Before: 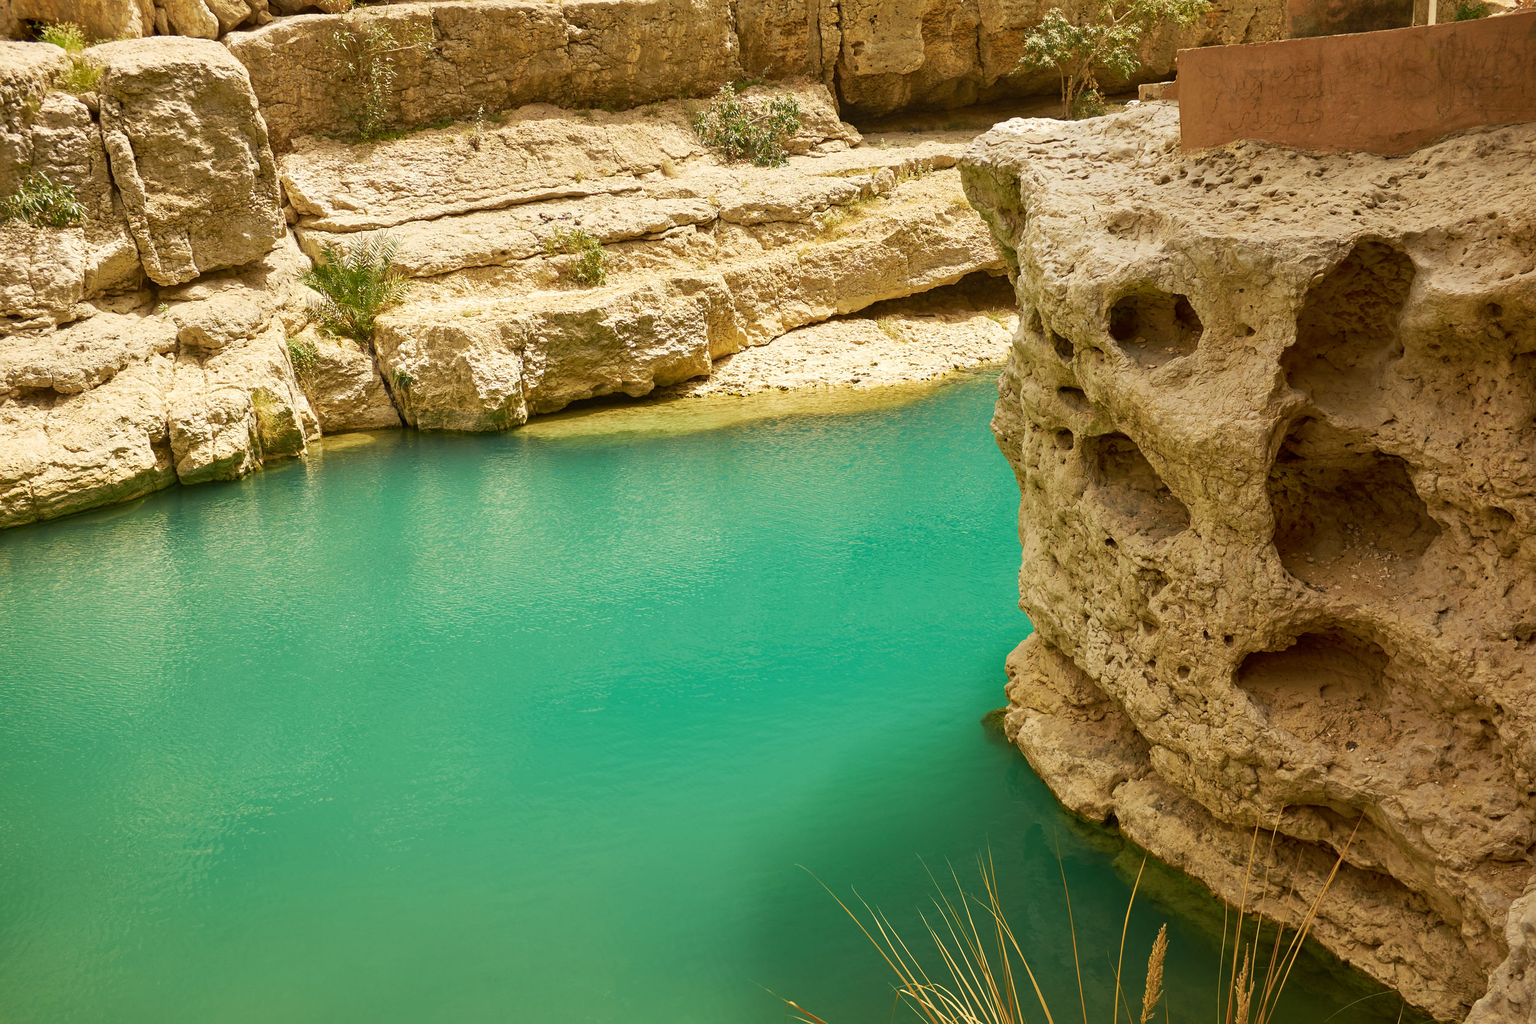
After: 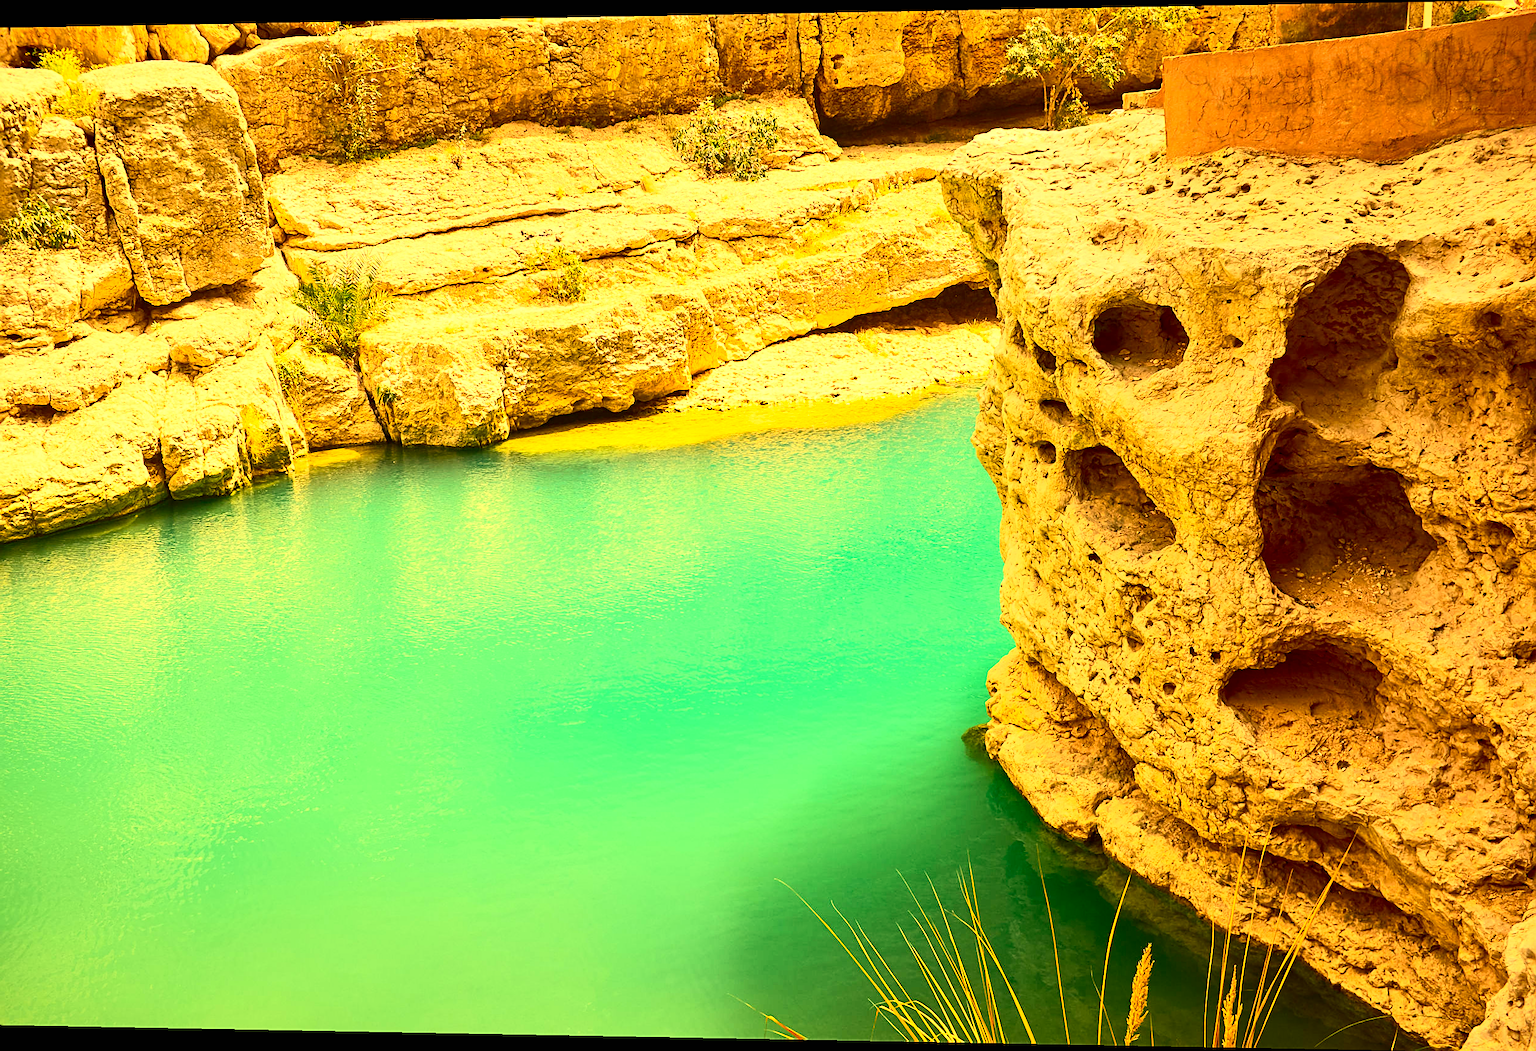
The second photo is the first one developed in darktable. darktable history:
sharpen: on, module defaults
contrast brightness saturation: contrast 0.4, brightness 0.05, saturation 0.25
levels: levels [0, 0.478, 1]
color calibration: illuminant as shot in camera, x 0.358, y 0.373, temperature 4628.91 K
exposure: black level correction 0, exposure 0.7 EV, compensate exposure bias true, compensate highlight preservation false
rotate and perspective: lens shift (horizontal) -0.055, automatic cropping off
color correction: highlights a* 2.72, highlights b* 22.8
white balance: red 1.123, blue 0.83
